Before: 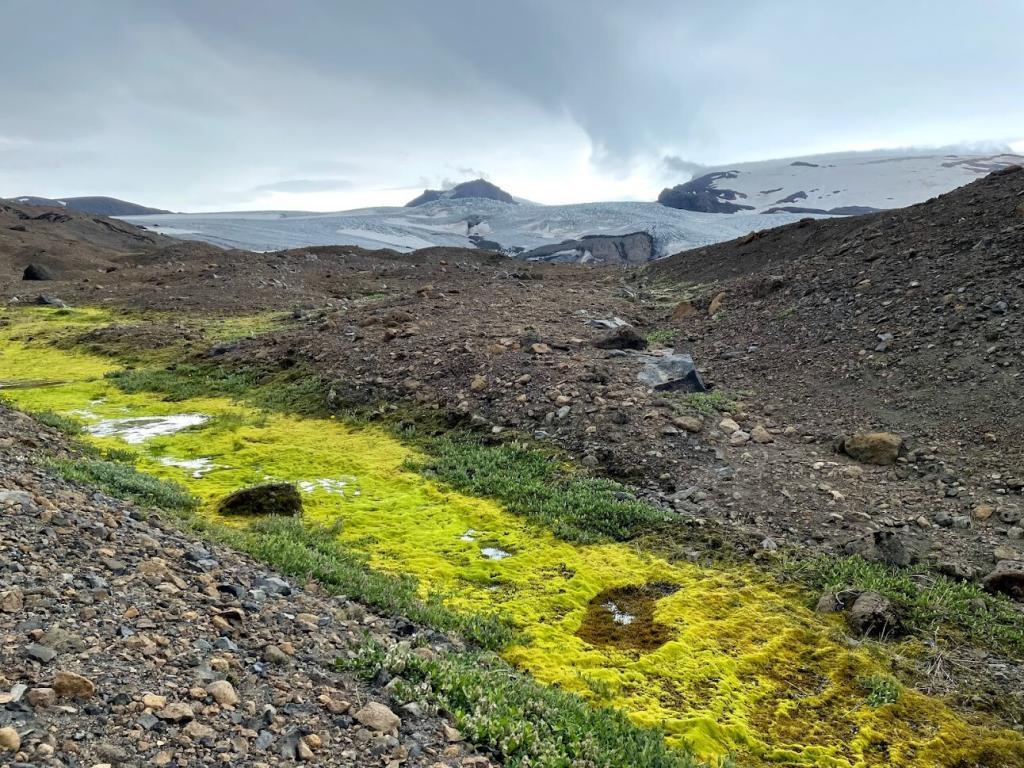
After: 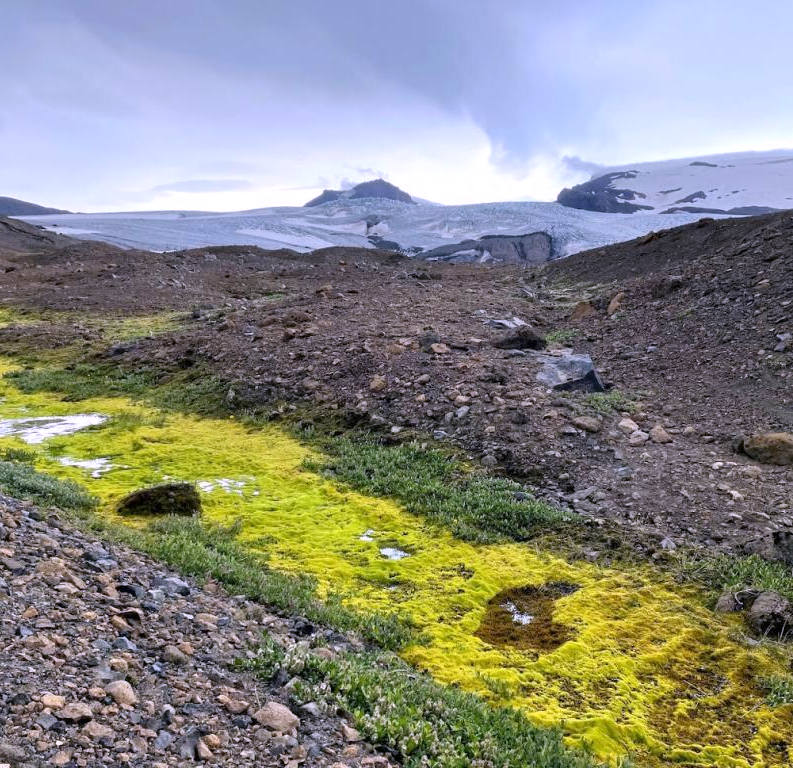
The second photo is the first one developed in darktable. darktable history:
crop: left 9.88%, right 12.664%
white balance: red 1.042, blue 1.17
